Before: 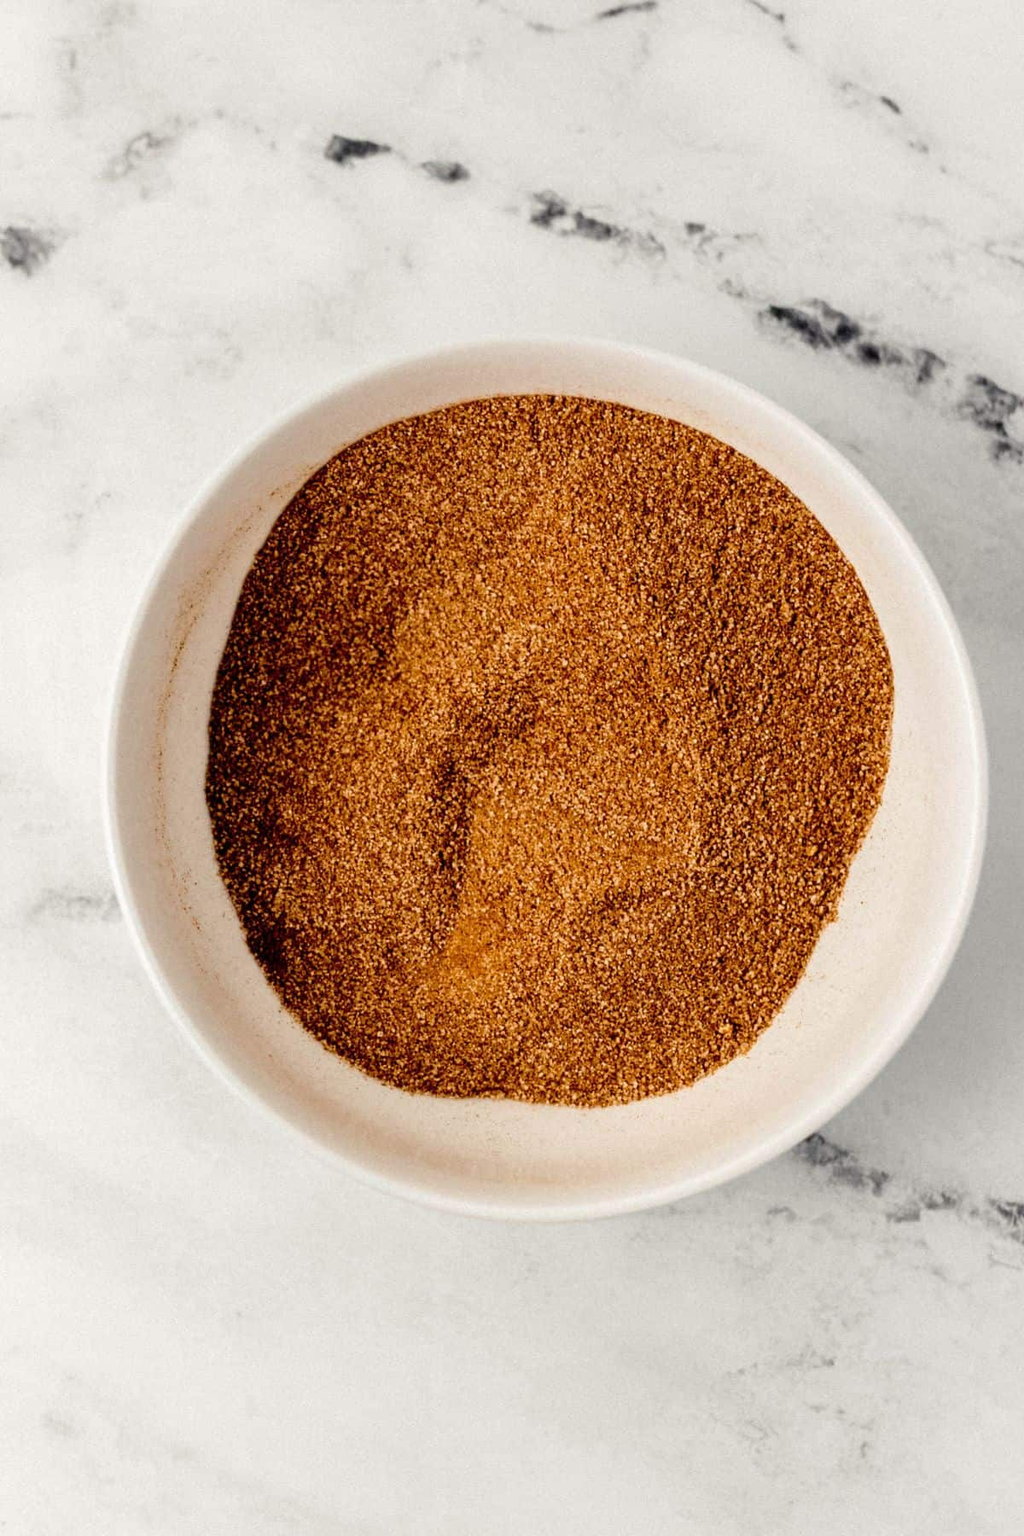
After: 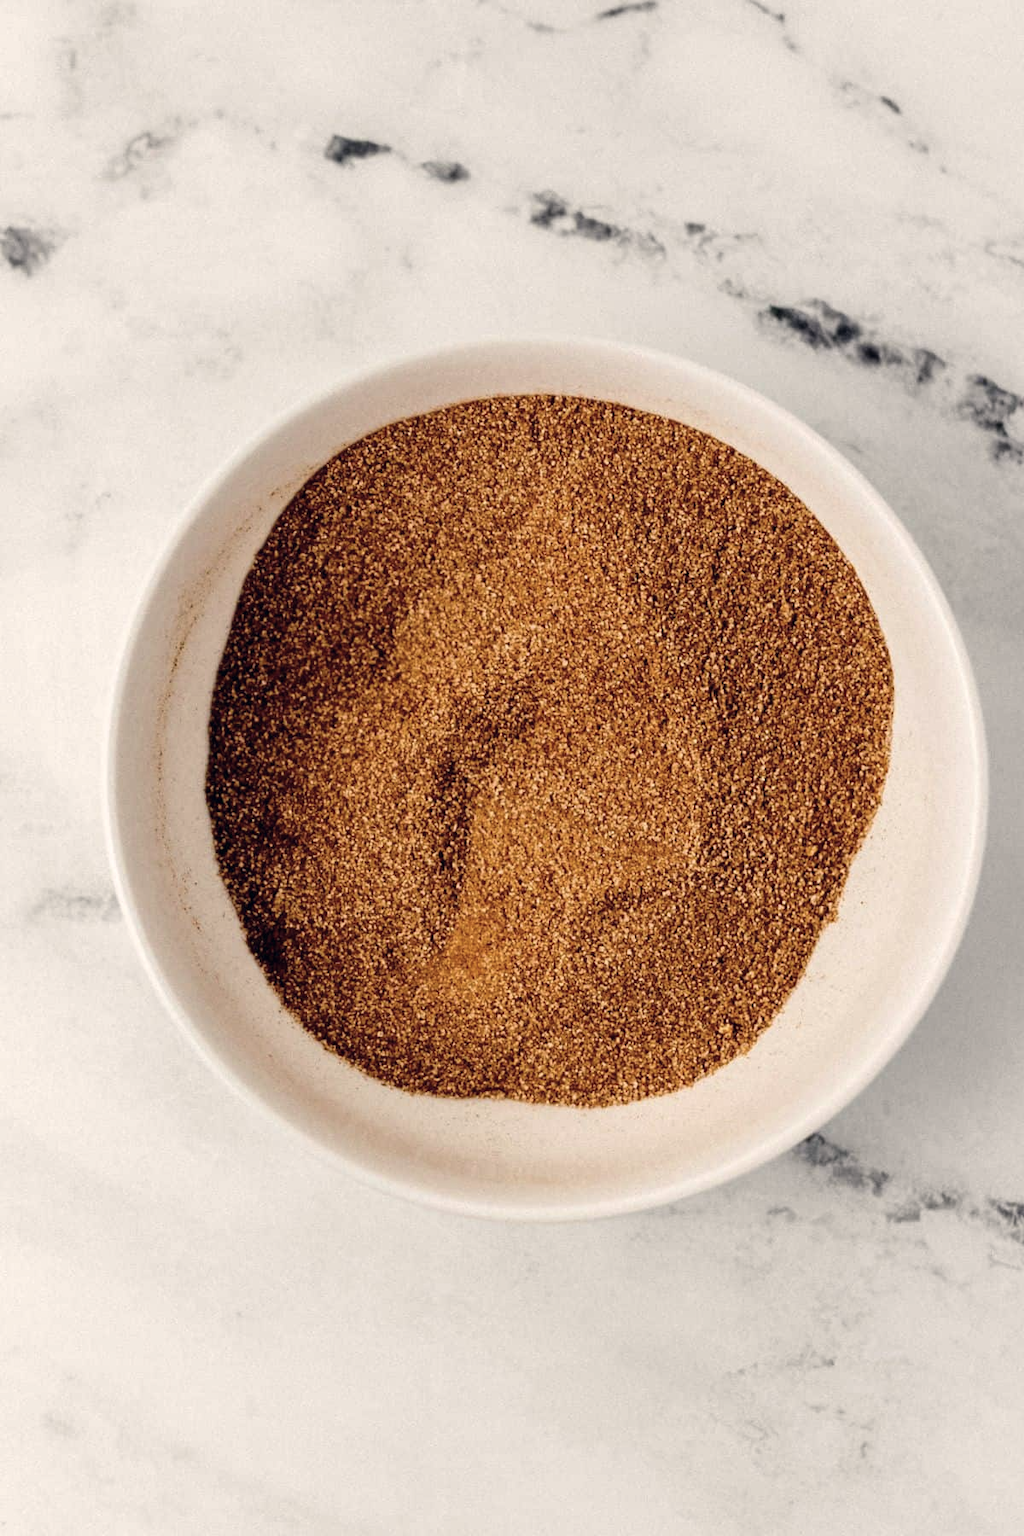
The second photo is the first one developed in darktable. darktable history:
color correction: highlights a* 2.79, highlights b* 5, shadows a* -1.55, shadows b* -4.85, saturation 0.785
